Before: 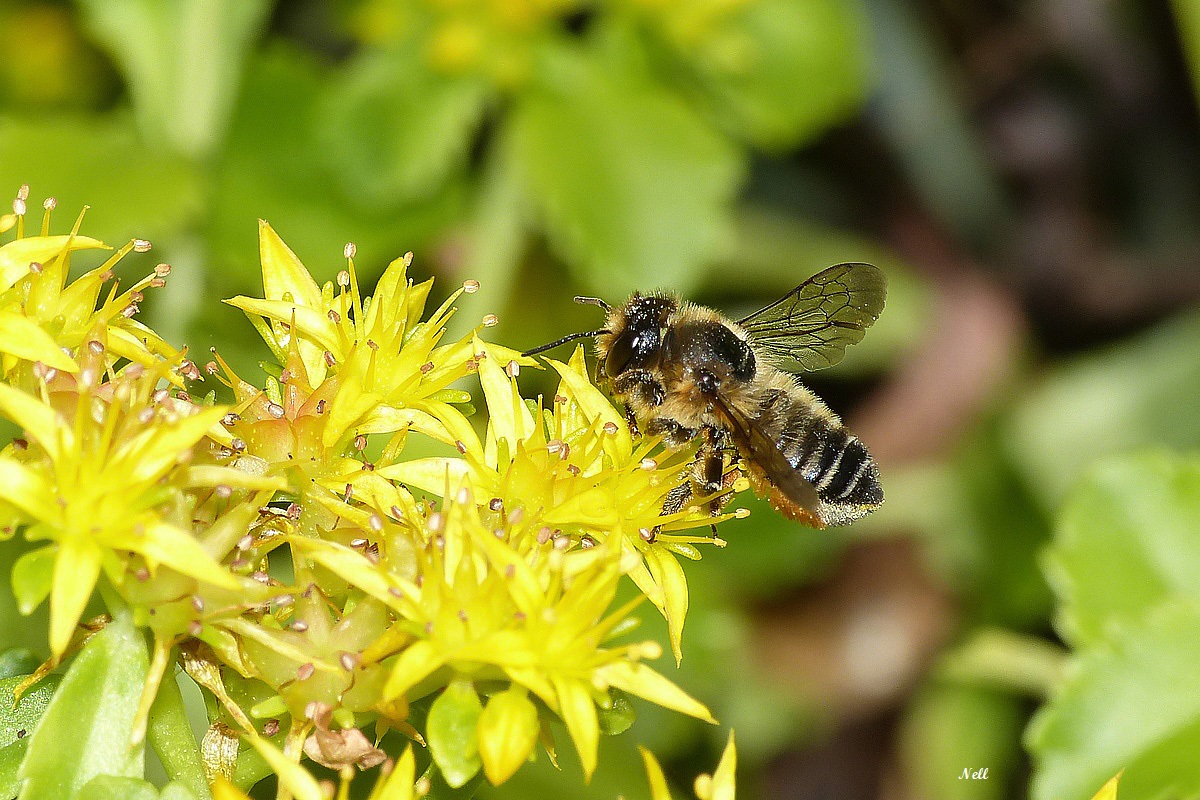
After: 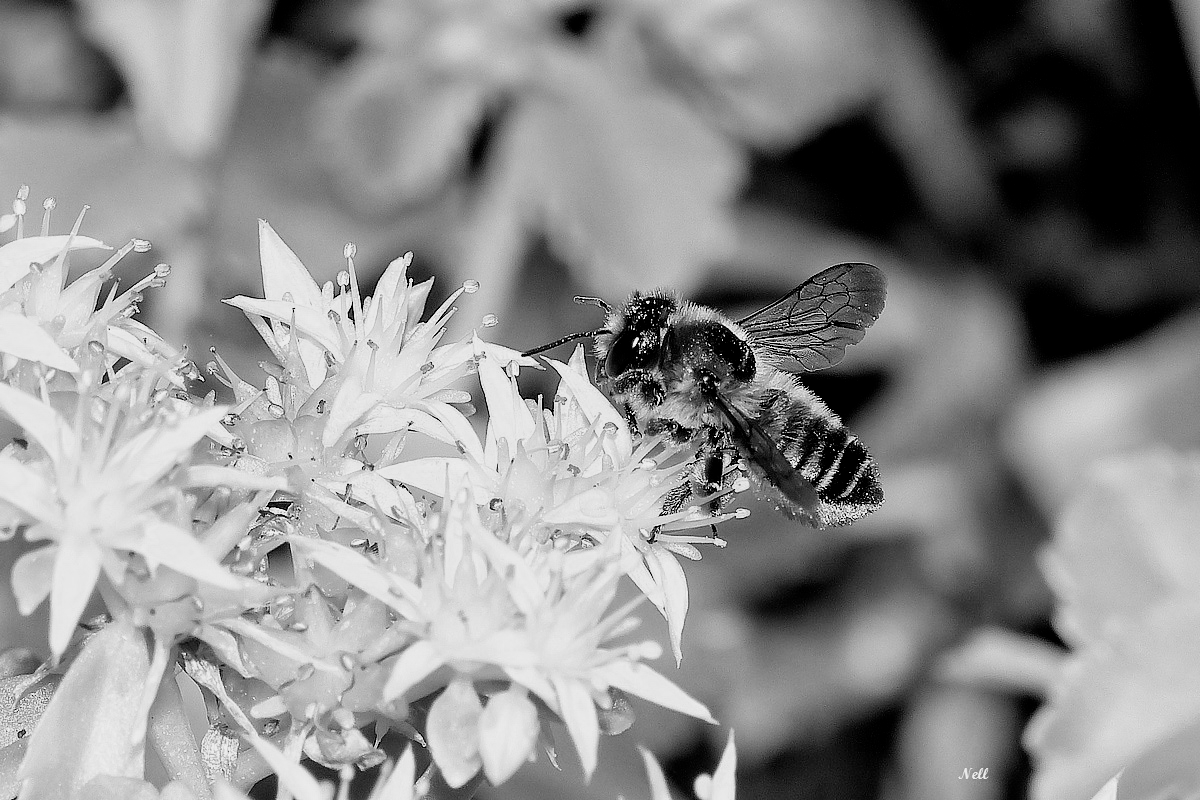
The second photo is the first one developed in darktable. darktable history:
filmic rgb: black relative exposure -5 EV, white relative exposure 3.2 EV, hardness 3.42, contrast 1.2, highlights saturation mix -30%
white balance: emerald 1
local contrast: mode bilateral grid, contrast 10, coarseness 25, detail 115%, midtone range 0.2
color balance rgb: linear chroma grading › global chroma 15%, perceptual saturation grading › global saturation 30%
exposure: black level correction 0.005, exposure 0.014 EV, compensate highlight preservation false
monochrome: size 3.1
tone equalizer: on, module defaults
